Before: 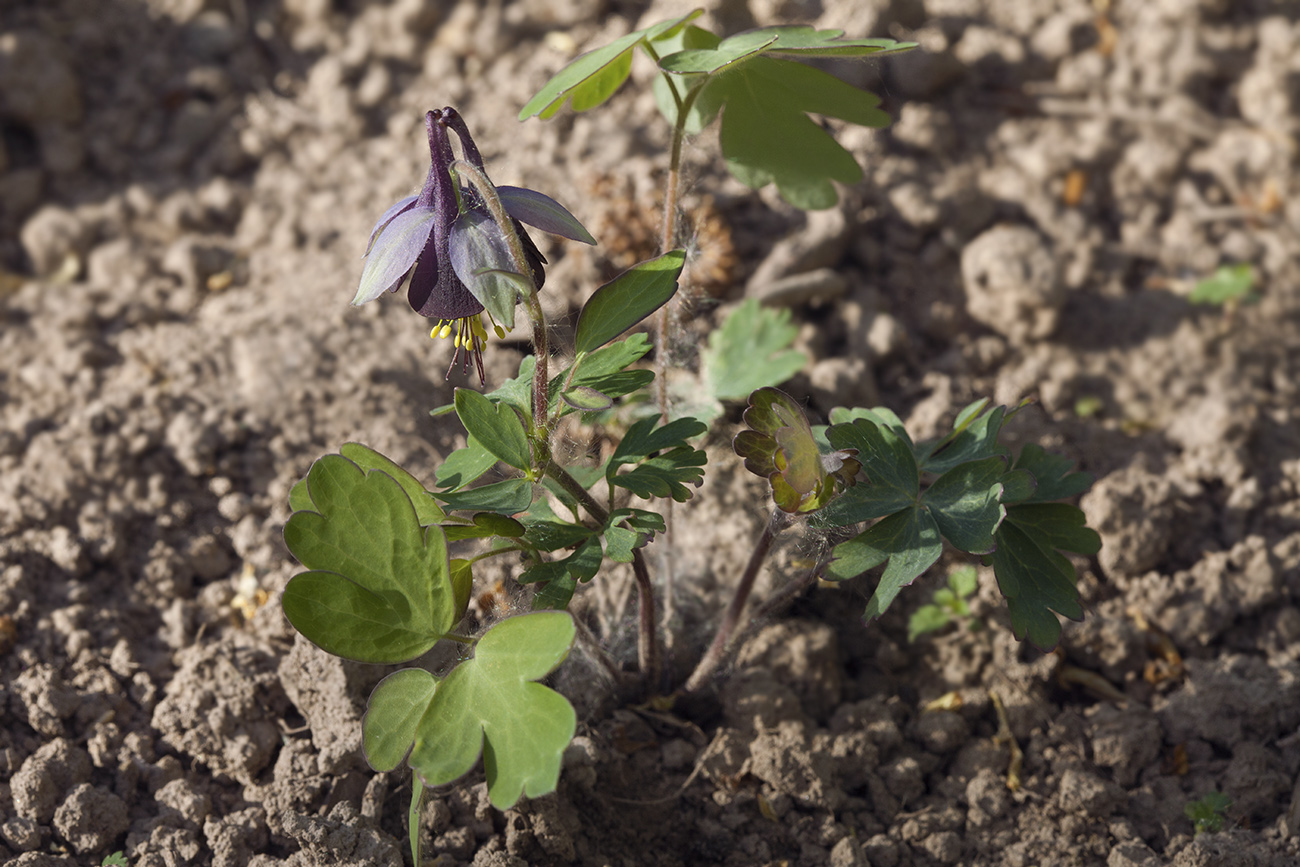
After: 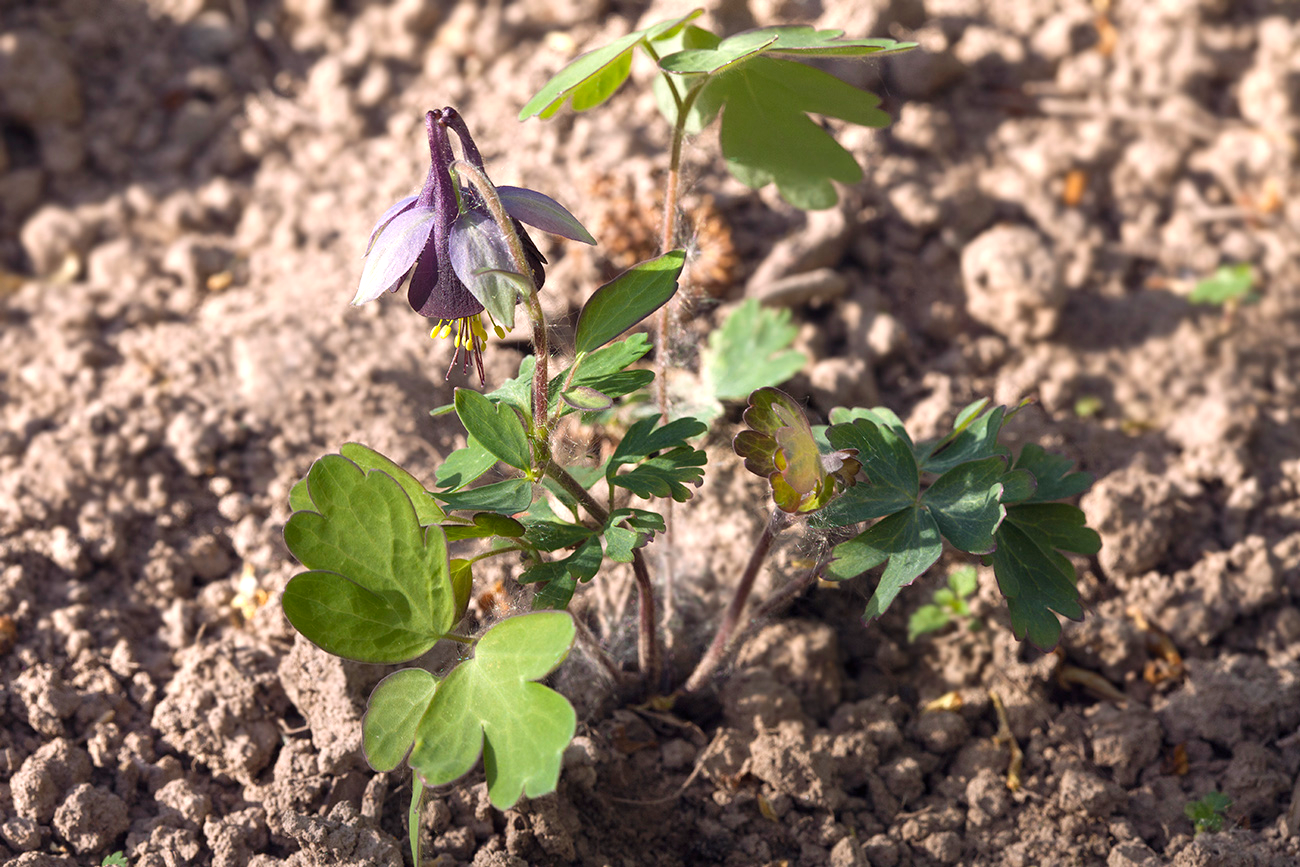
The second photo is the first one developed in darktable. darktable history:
white balance: red 0.976, blue 1.04
exposure: black level correction 0, exposure 0.7 EV, compensate exposure bias true, compensate highlight preservation false
color correction: highlights a* 5.81, highlights b* 4.84
